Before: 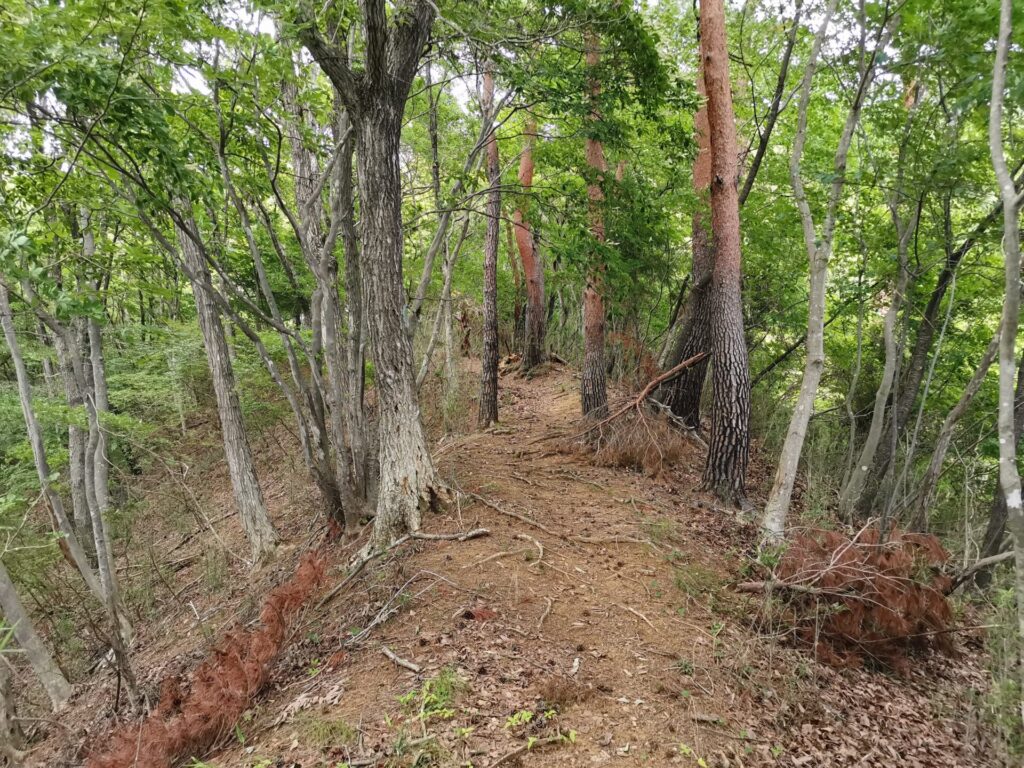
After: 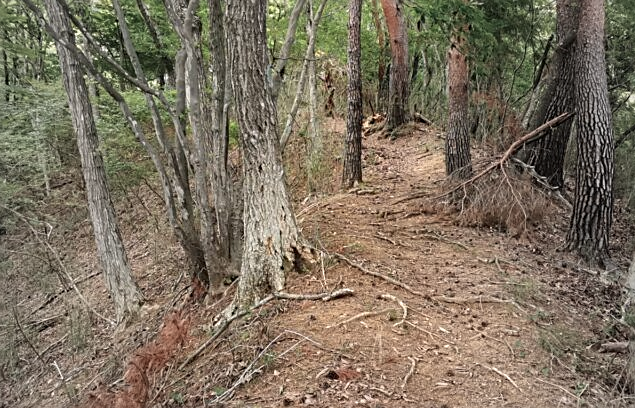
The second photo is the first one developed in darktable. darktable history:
color zones: curves: ch0 [(0.018, 0.548) (0.197, 0.654) (0.425, 0.447) (0.605, 0.658) (0.732, 0.579)]; ch1 [(0.105, 0.531) (0.224, 0.531) (0.386, 0.39) (0.618, 0.456) (0.732, 0.456) (0.956, 0.421)]; ch2 [(0.039, 0.583) (0.215, 0.465) (0.399, 0.544) (0.465, 0.548) (0.614, 0.447) (0.724, 0.43) (0.882, 0.623) (0.956, 0.632)]
sharpen: on, module defaults
vignetting: fall-off start 18.21%, fall-off radius 137.95%, brightness -0.207, center (-0.078, 0.066), width/height ratio 0.62, shape 0.59
crop: left 13.312%, top 31.28%, right 24.627%, bottom 15.582%
